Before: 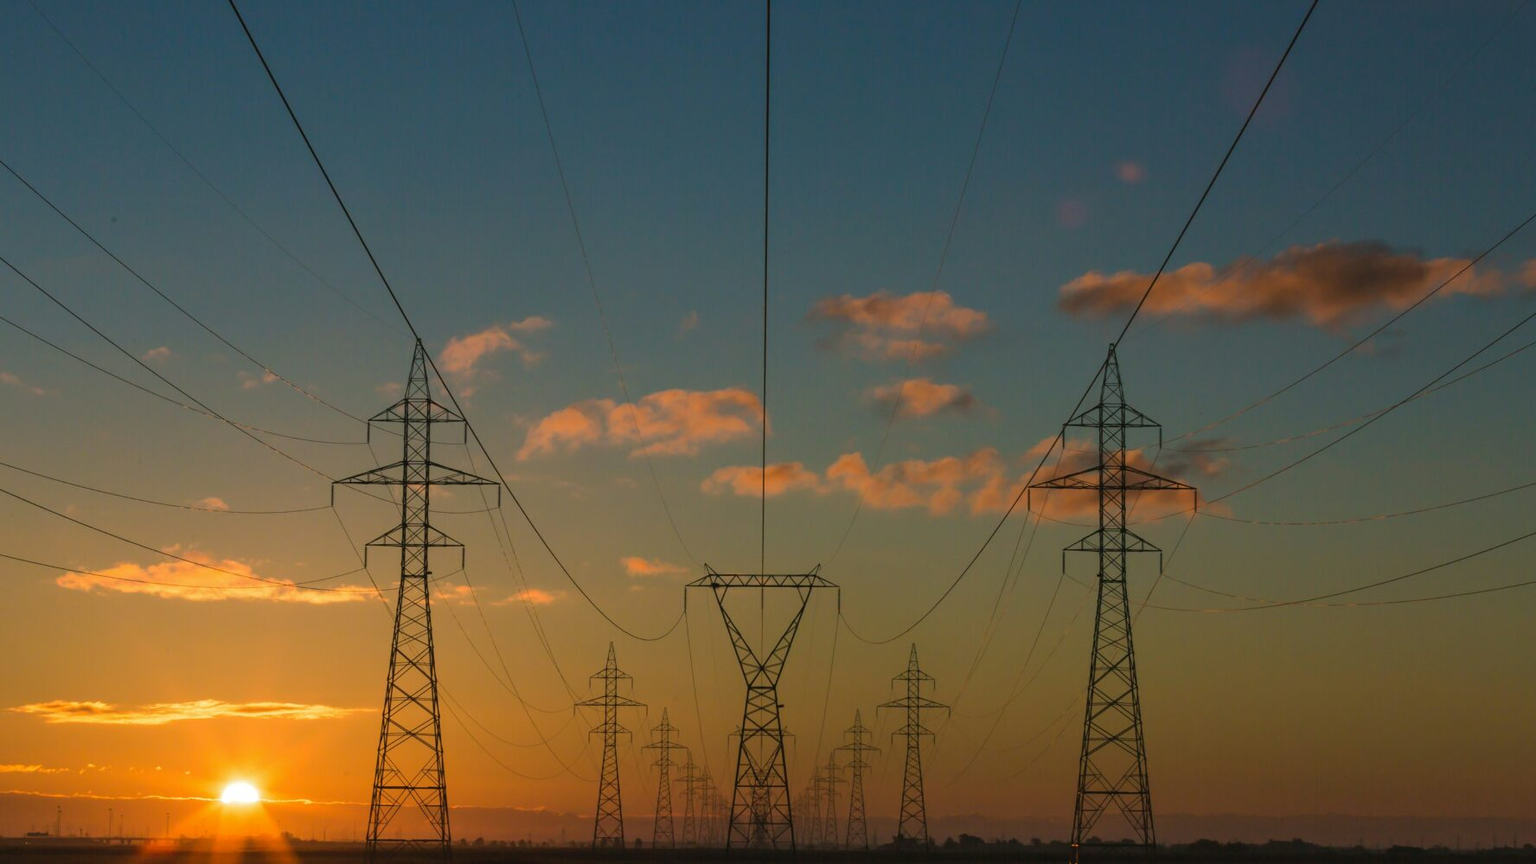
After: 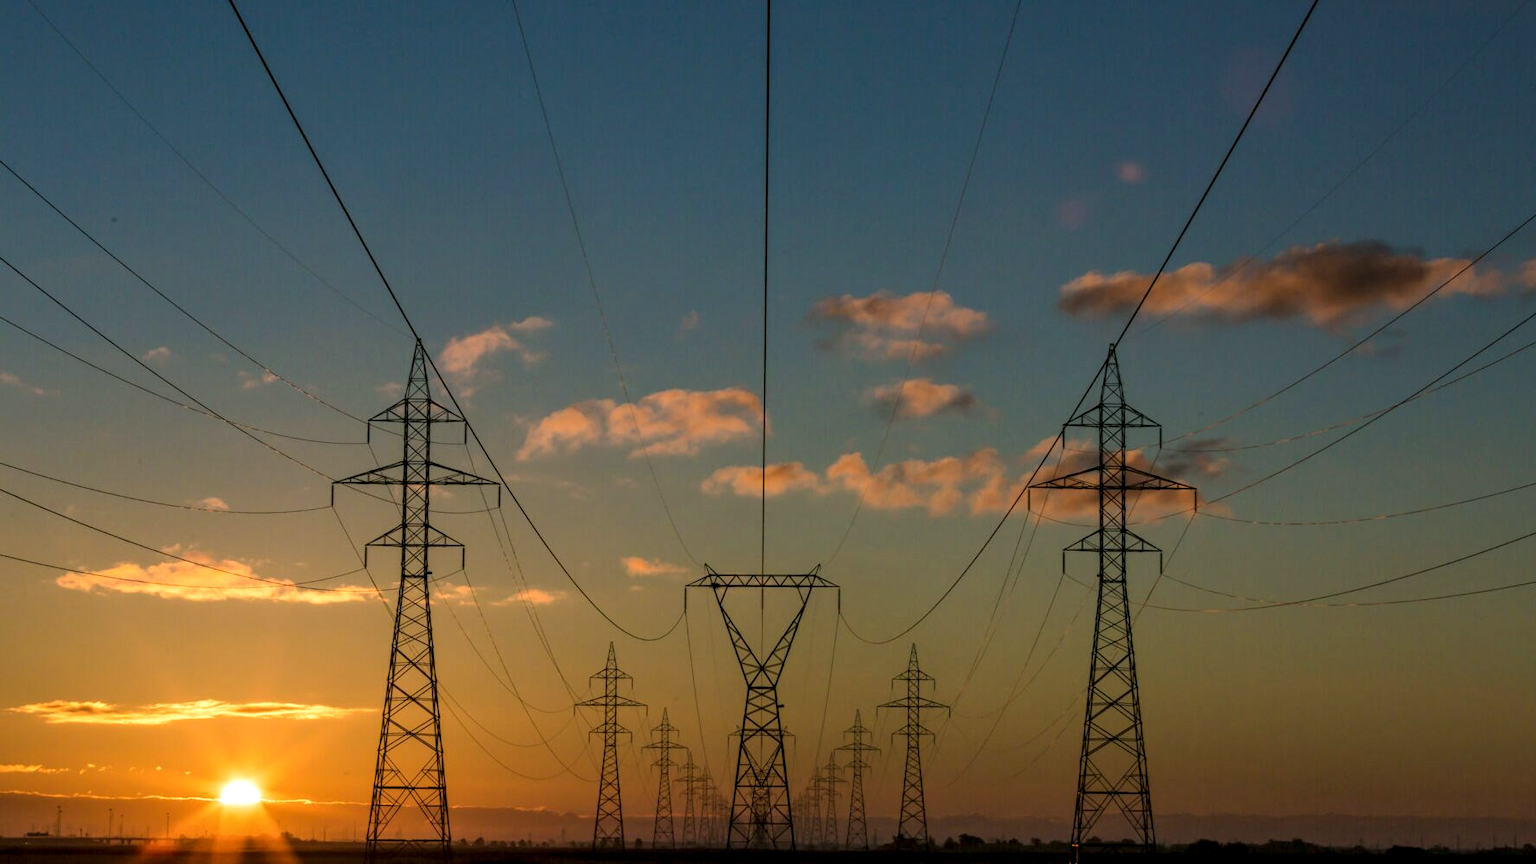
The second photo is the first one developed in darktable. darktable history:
tone equalizer: on, module defaults
white balance: red 0.974, blue 1.044
local contrast: detail 150%
